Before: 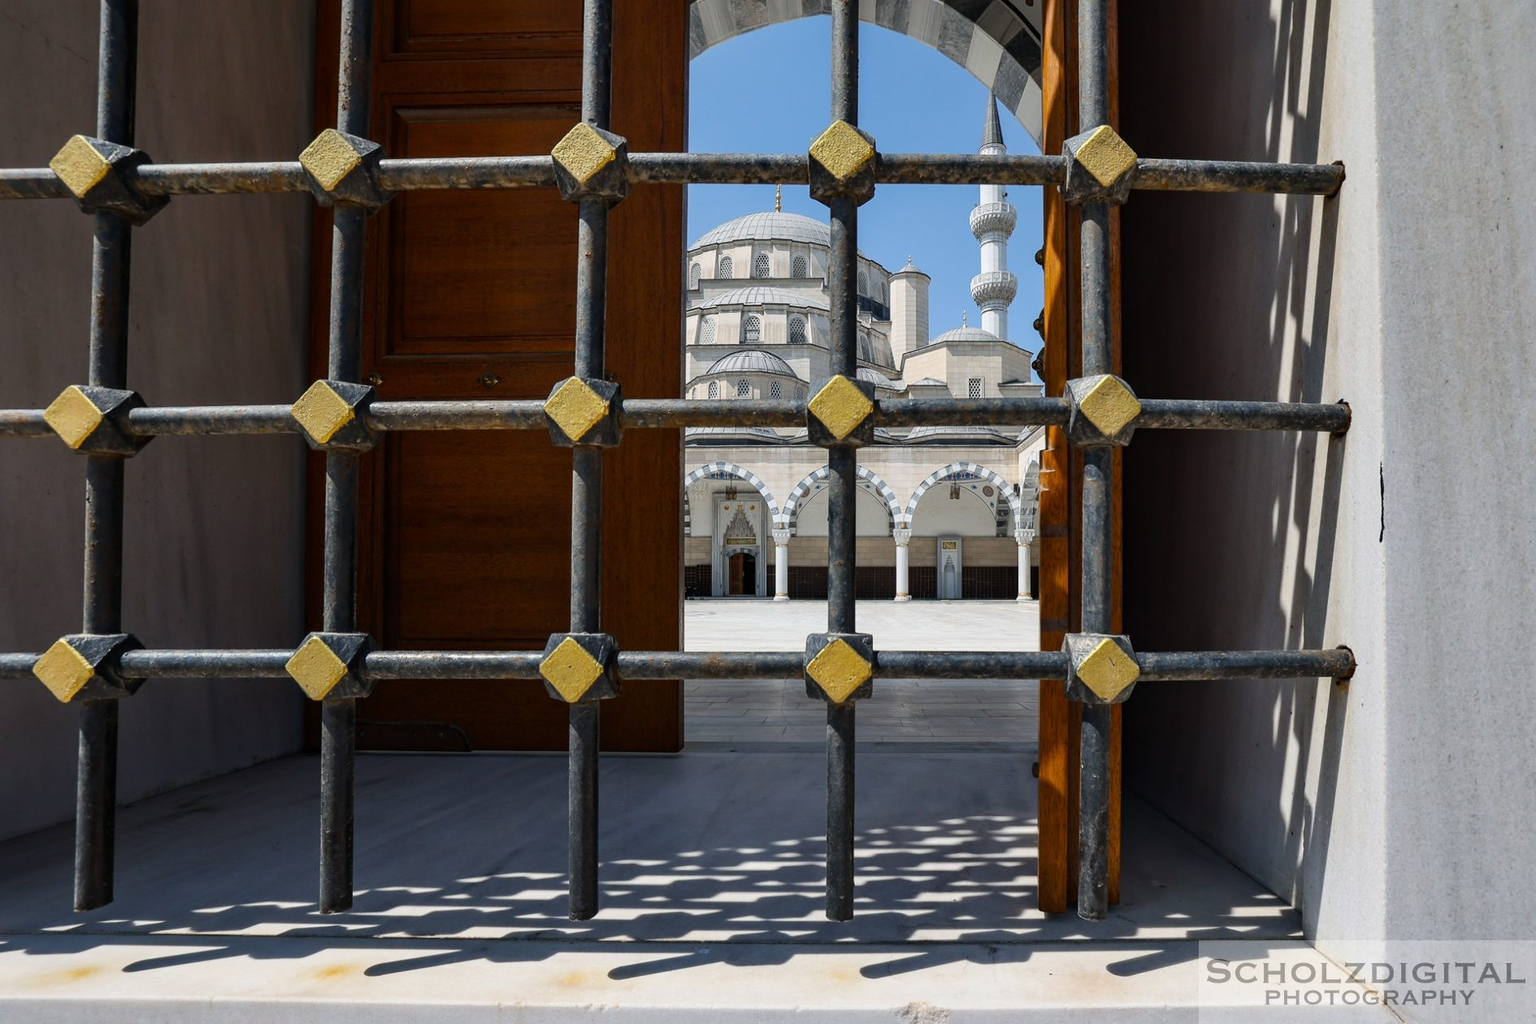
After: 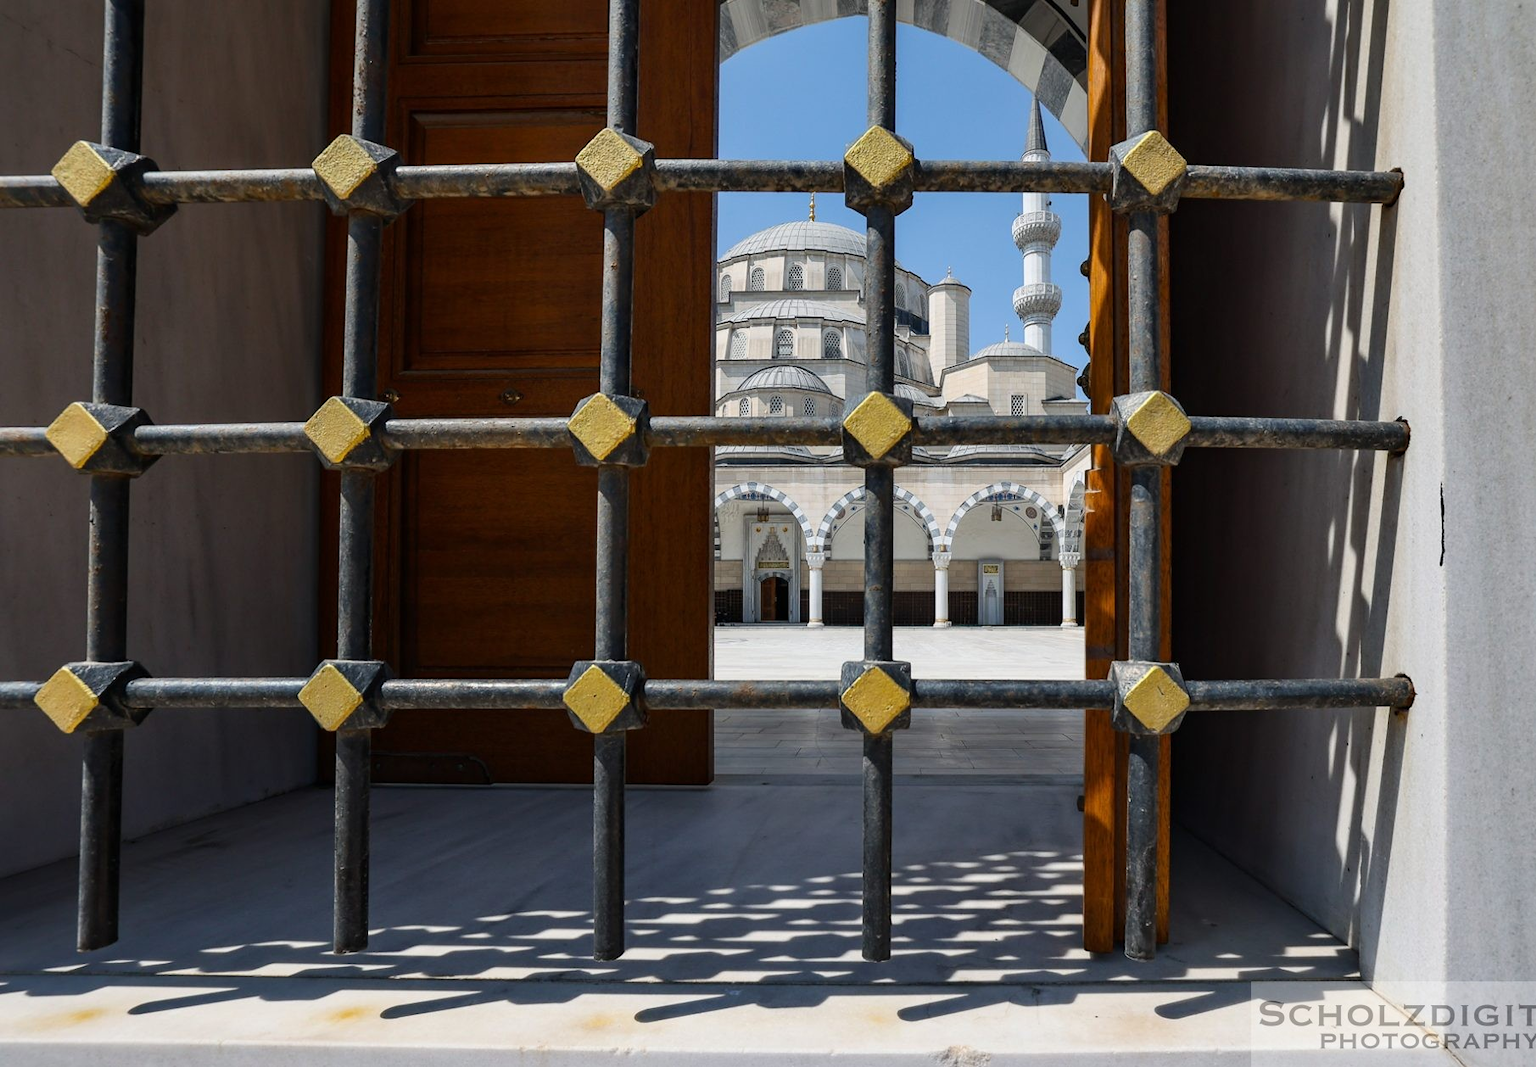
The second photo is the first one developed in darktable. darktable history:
crop: right 4.157%, bottom 0.034%
